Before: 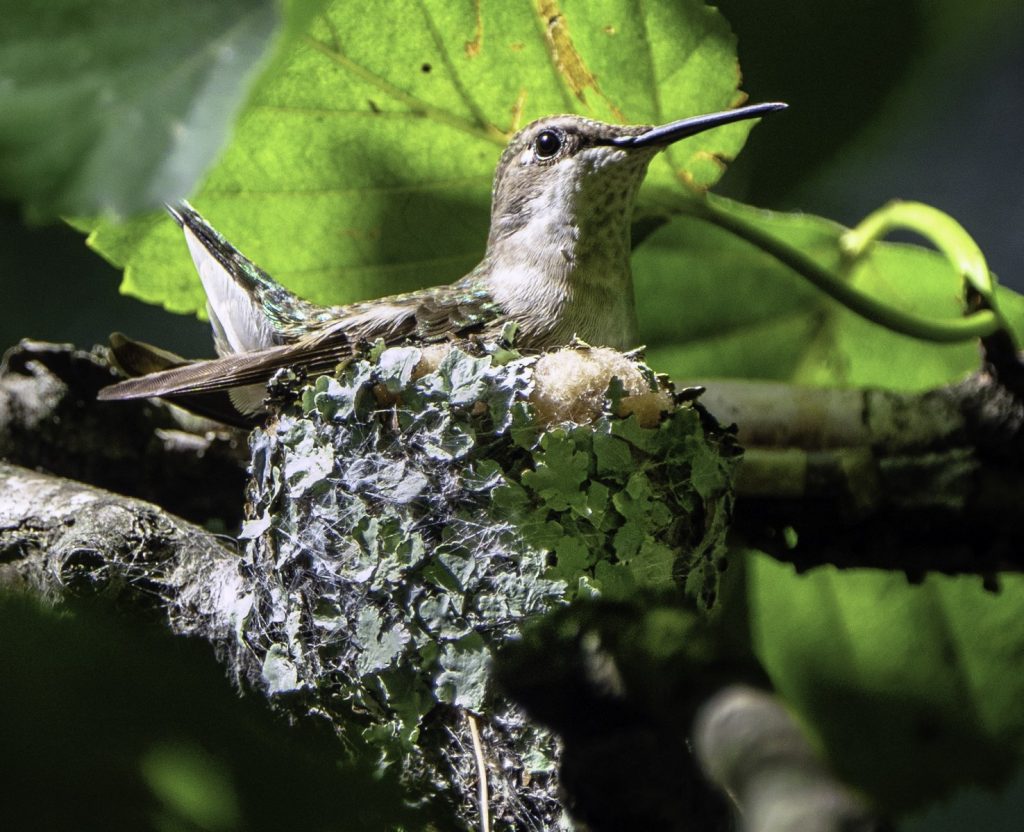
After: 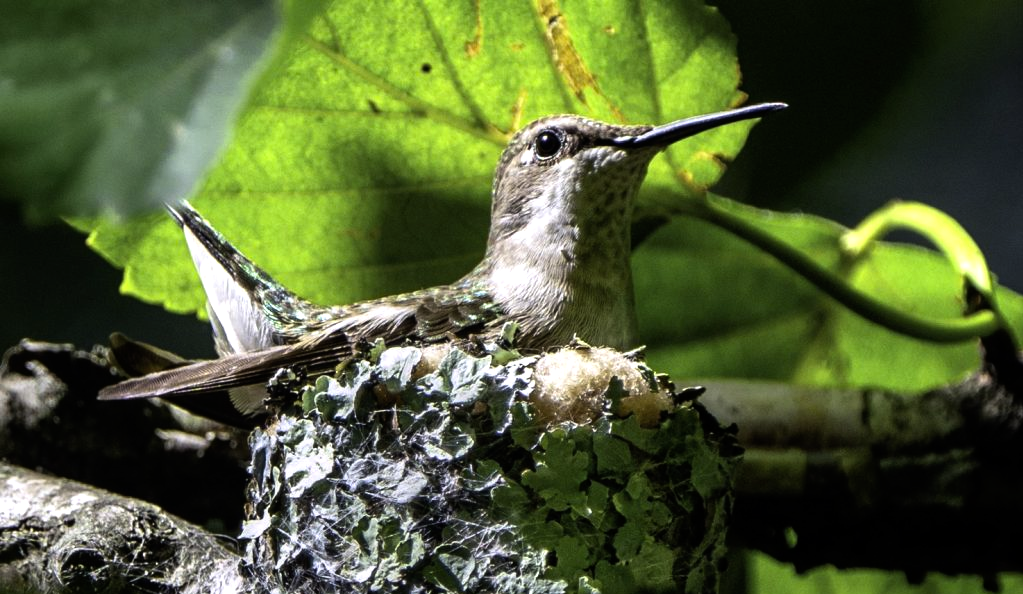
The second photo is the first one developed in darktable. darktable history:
color balance rgb: shadows lift › luminance -10%, power › luminance -9%, linear chroma grading › global chroma 10%, global vibrance 10%, contrast 15%, saturation formula JzAzBz (2021)
crop: bottom 28.576%
